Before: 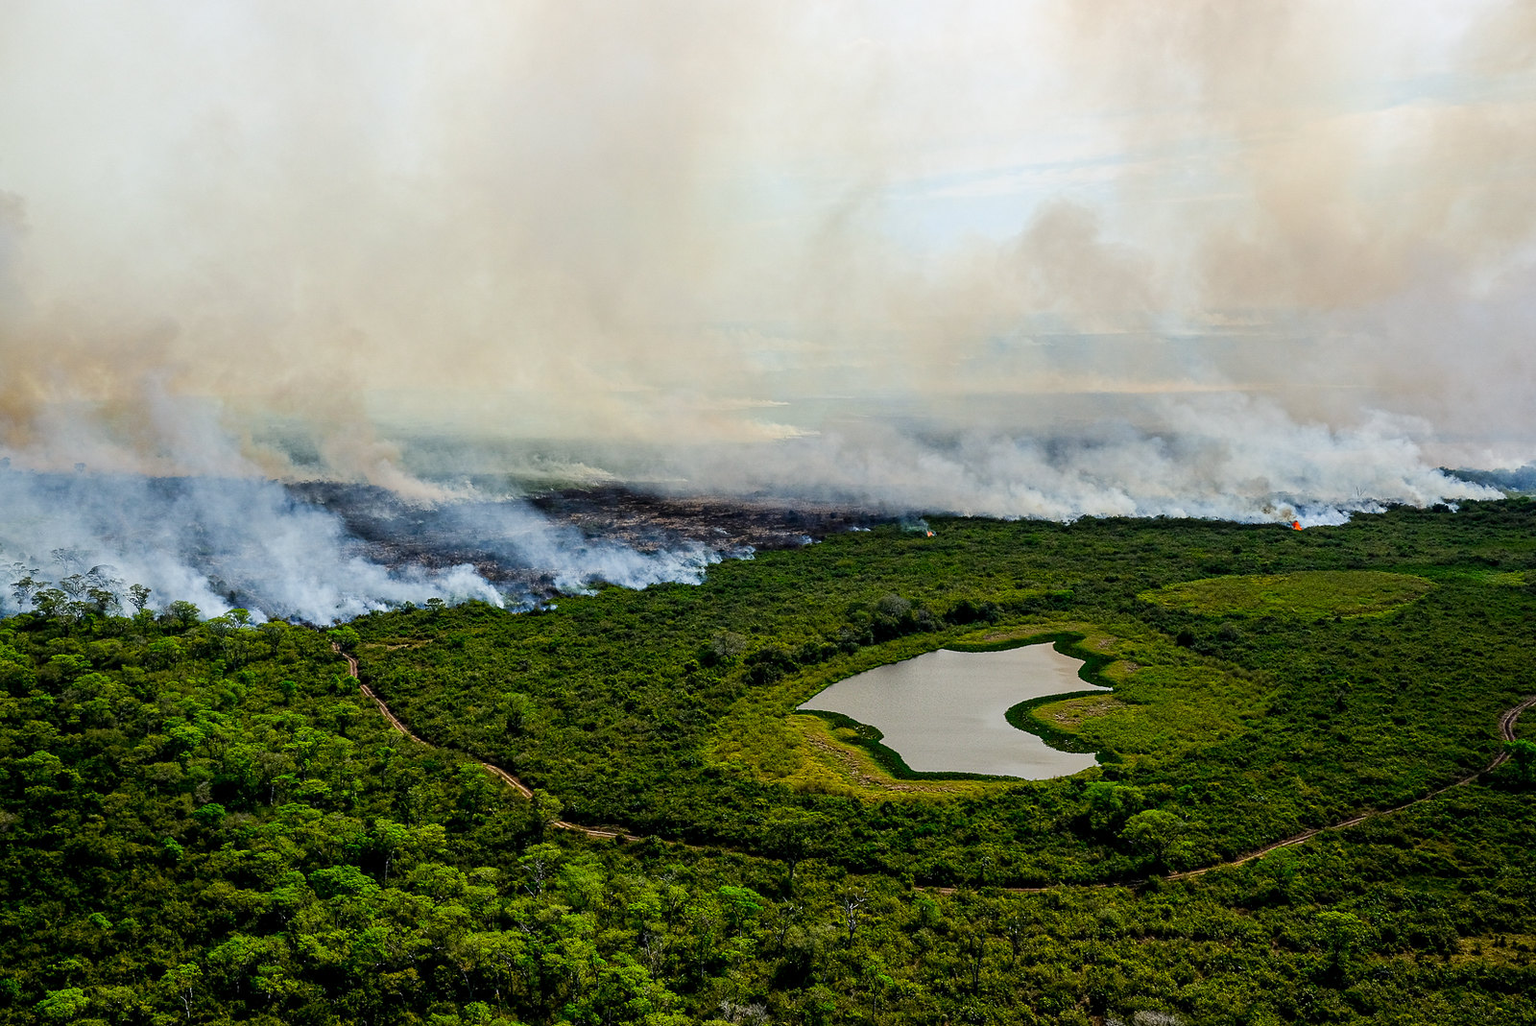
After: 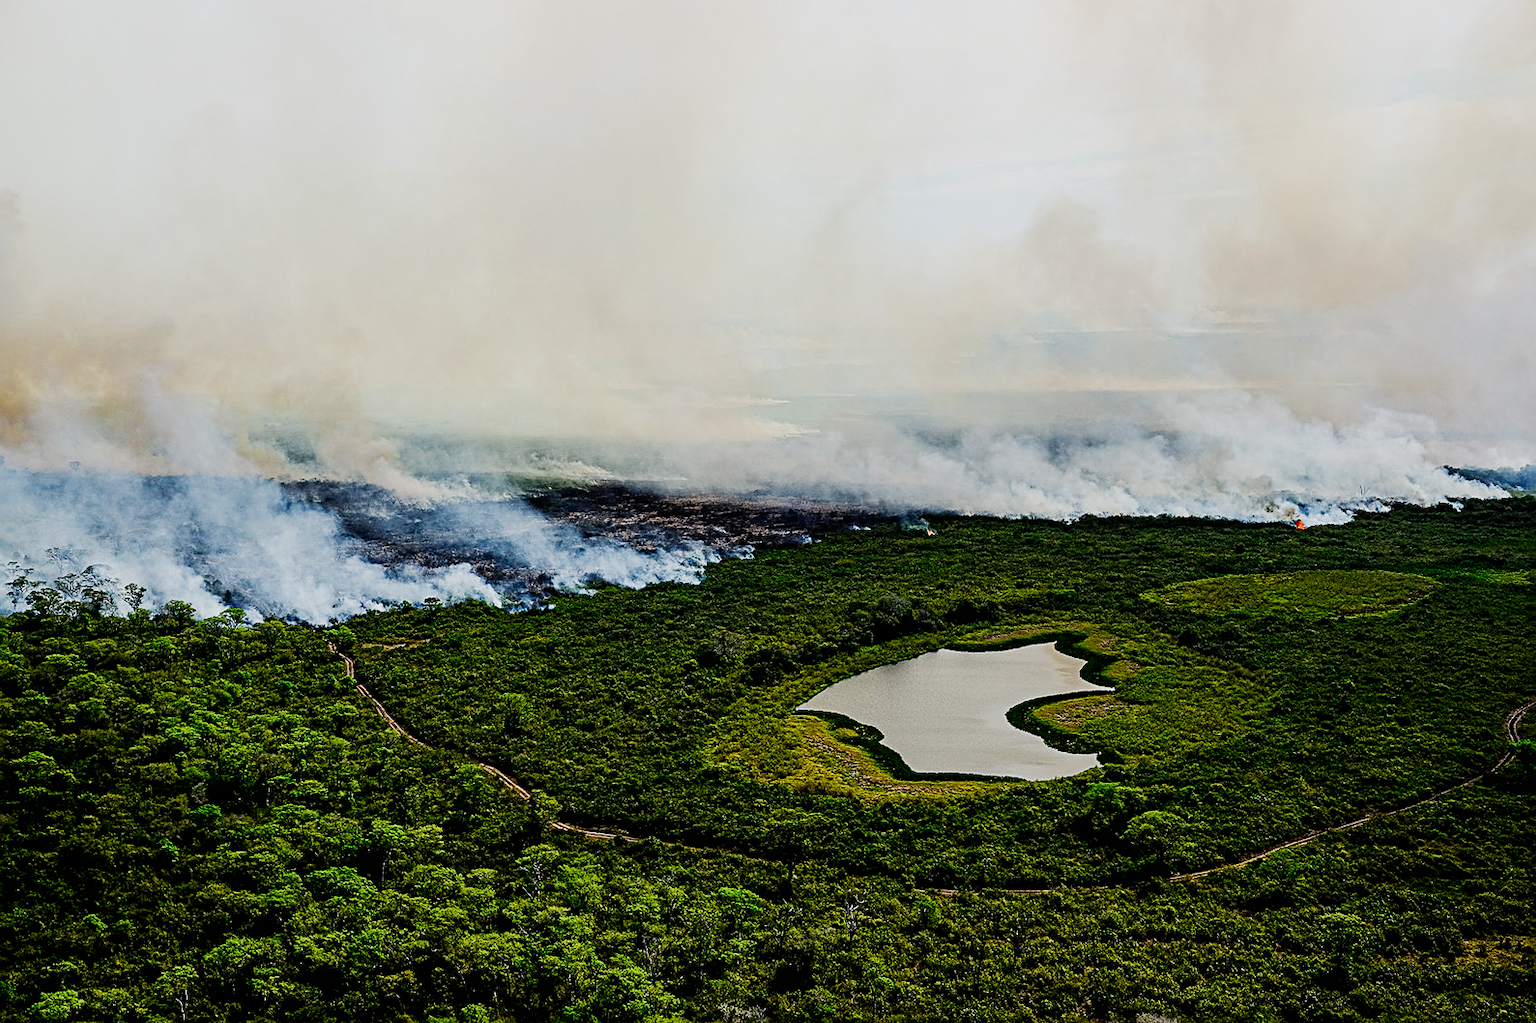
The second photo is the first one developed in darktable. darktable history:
sharpen: radius 2.767
crop: left 0.434%, top 0.485%, right 0.244%, bottom 0.386%
sigmoid: contrast 1.7, skew -0.1, preserve hue 0%, red attenuation 0.1, red rotation 0.035, green attenuation 0.1, green rotation -0.017, blue attenuation 0.15, blue rotation -0.052, base primaries Rec2020
